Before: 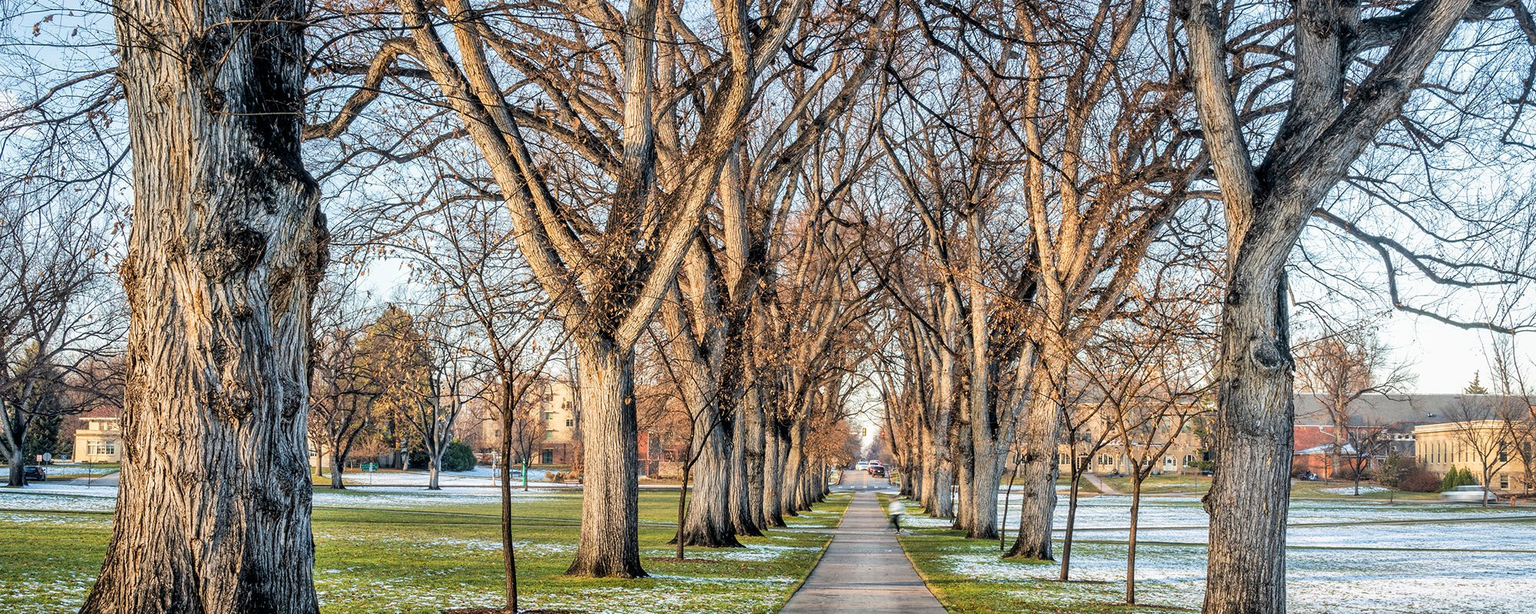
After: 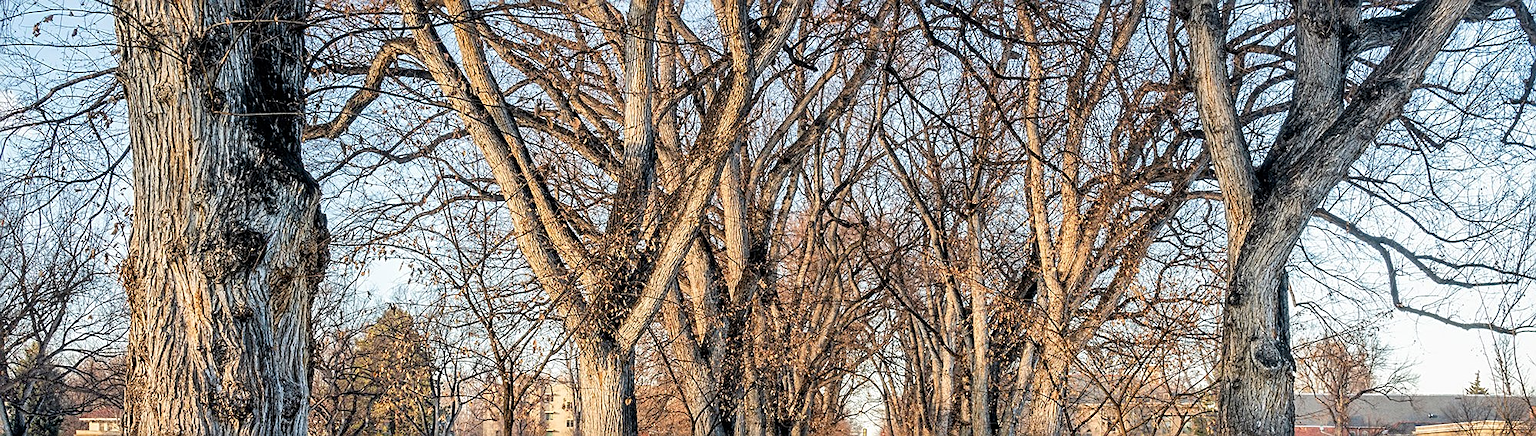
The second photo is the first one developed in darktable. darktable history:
crop: right 0.001%, bottom 28.878%
sharpen: on, module defaults
